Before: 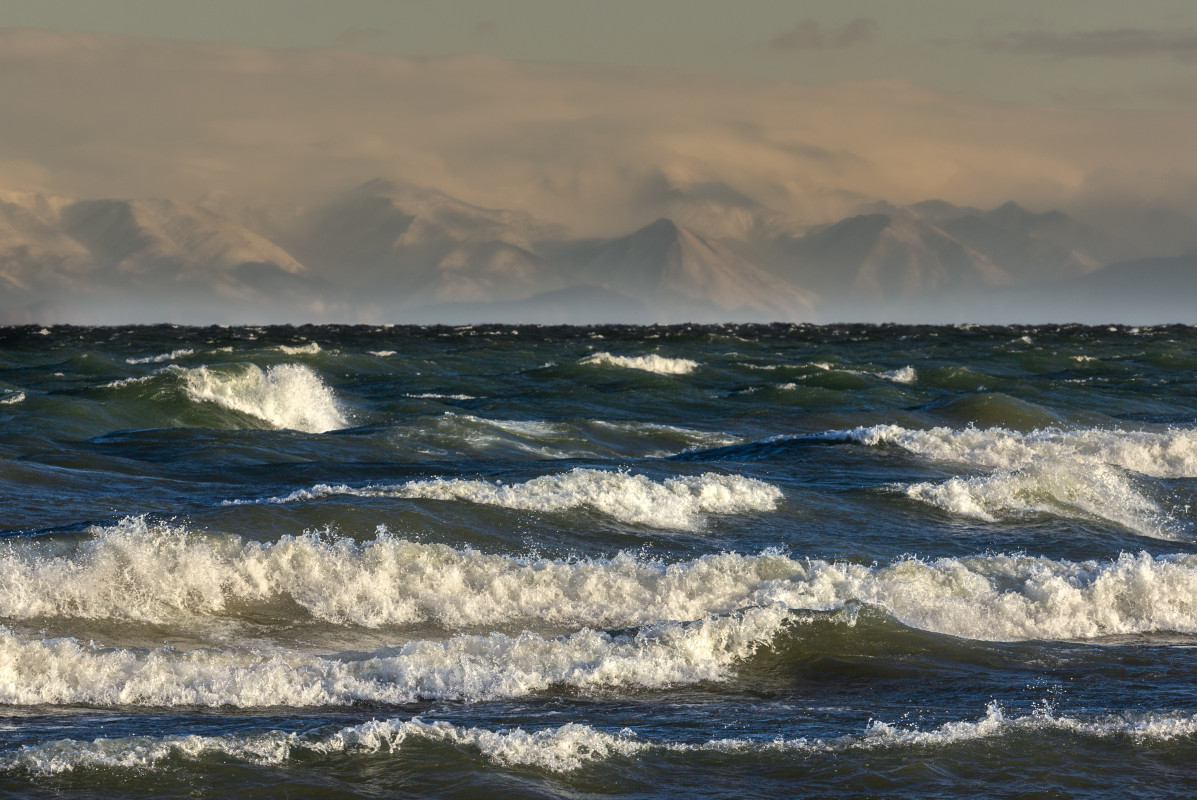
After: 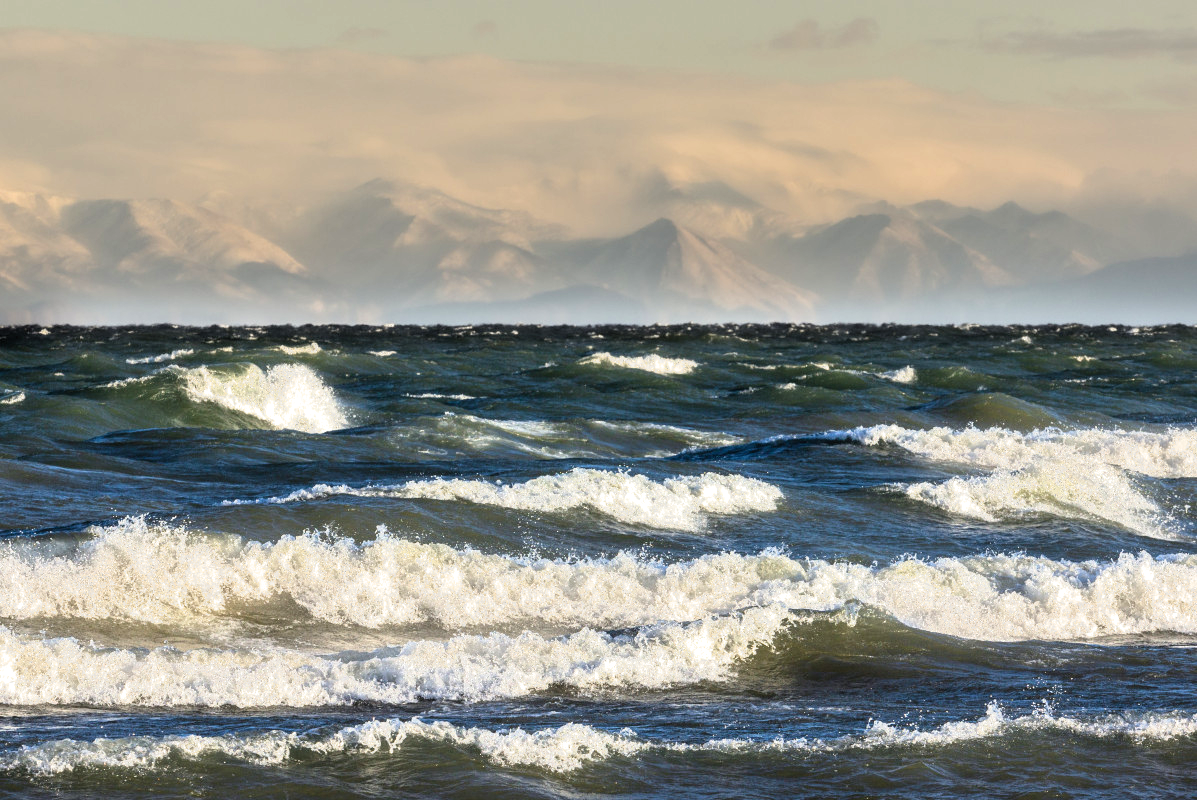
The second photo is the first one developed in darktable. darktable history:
filmic rgb: middle gray luminance 18.3%, black relative exposure -11.47 EV, white relative exposure 2.54 EV, target black luminance 0%, hardness 8.43, latitude 98.49%, contrast 1.083, shadows ↔ highlights balance 0.275%
exposure: black level correction 0, exposure 1 EV, compensate highlight preservation false
